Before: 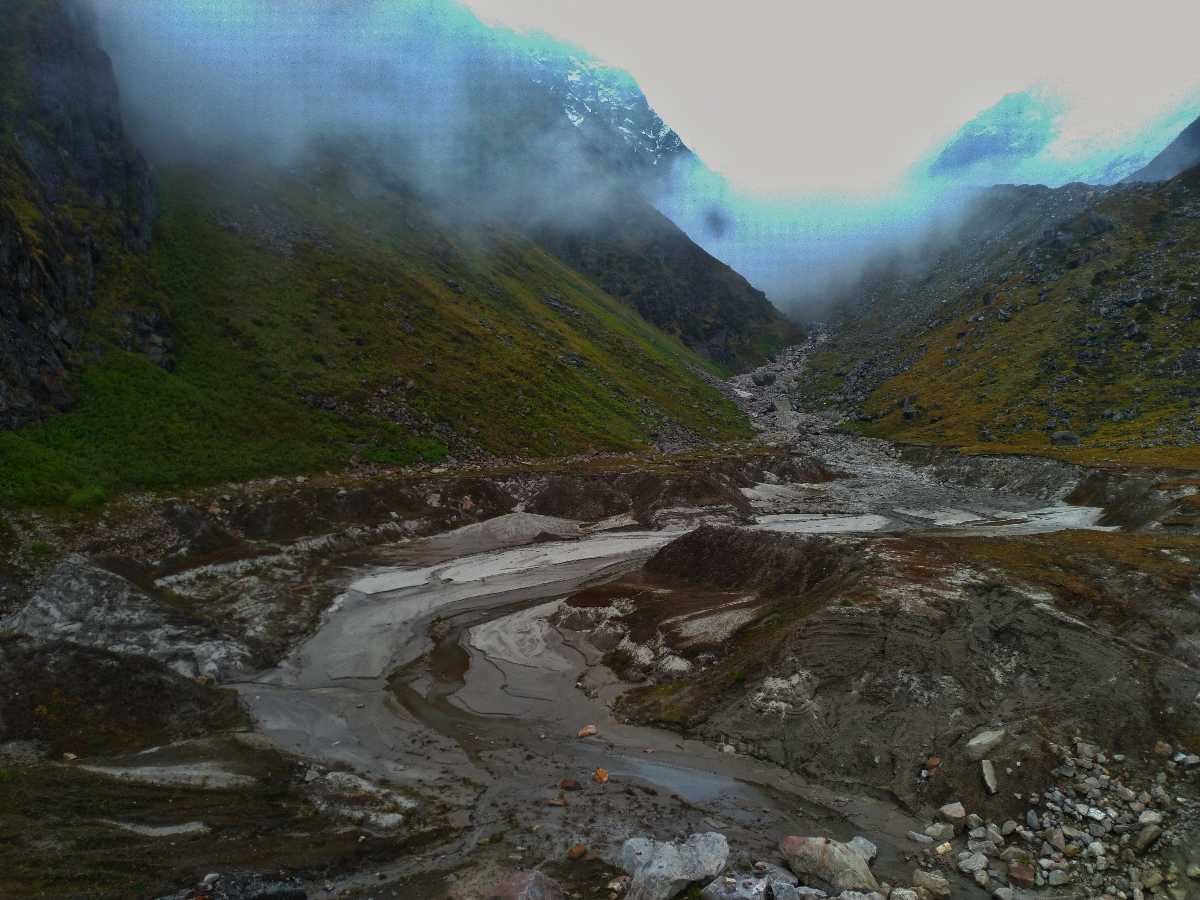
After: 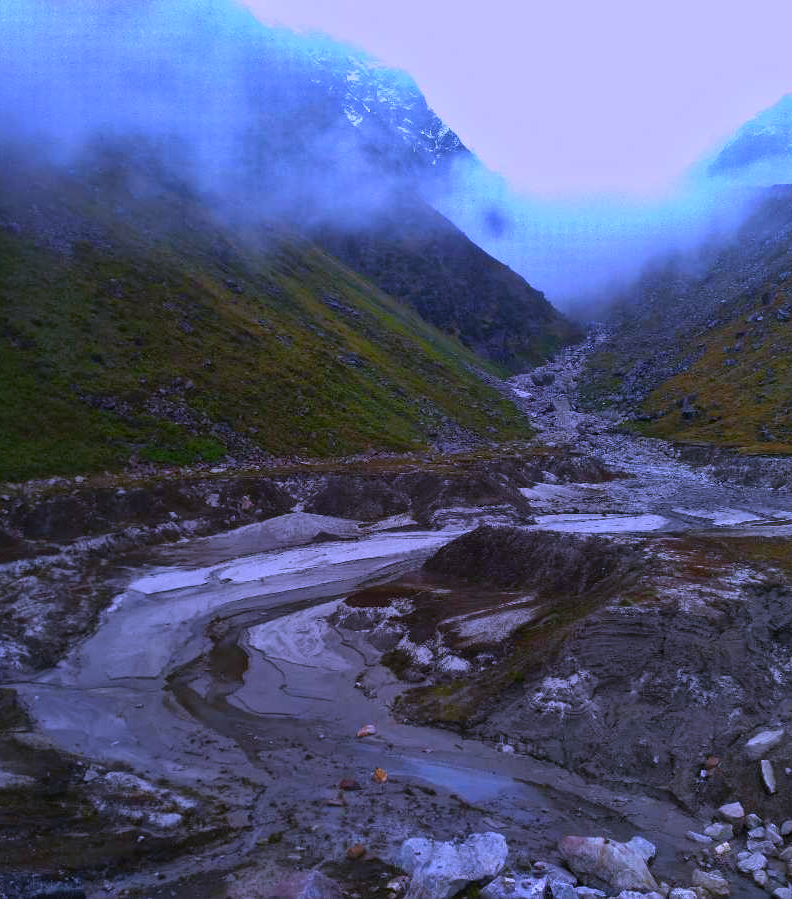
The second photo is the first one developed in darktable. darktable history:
crop and rotate: left 18.442%, right 15.508%
white balance: red 0.98, blue 1.61
